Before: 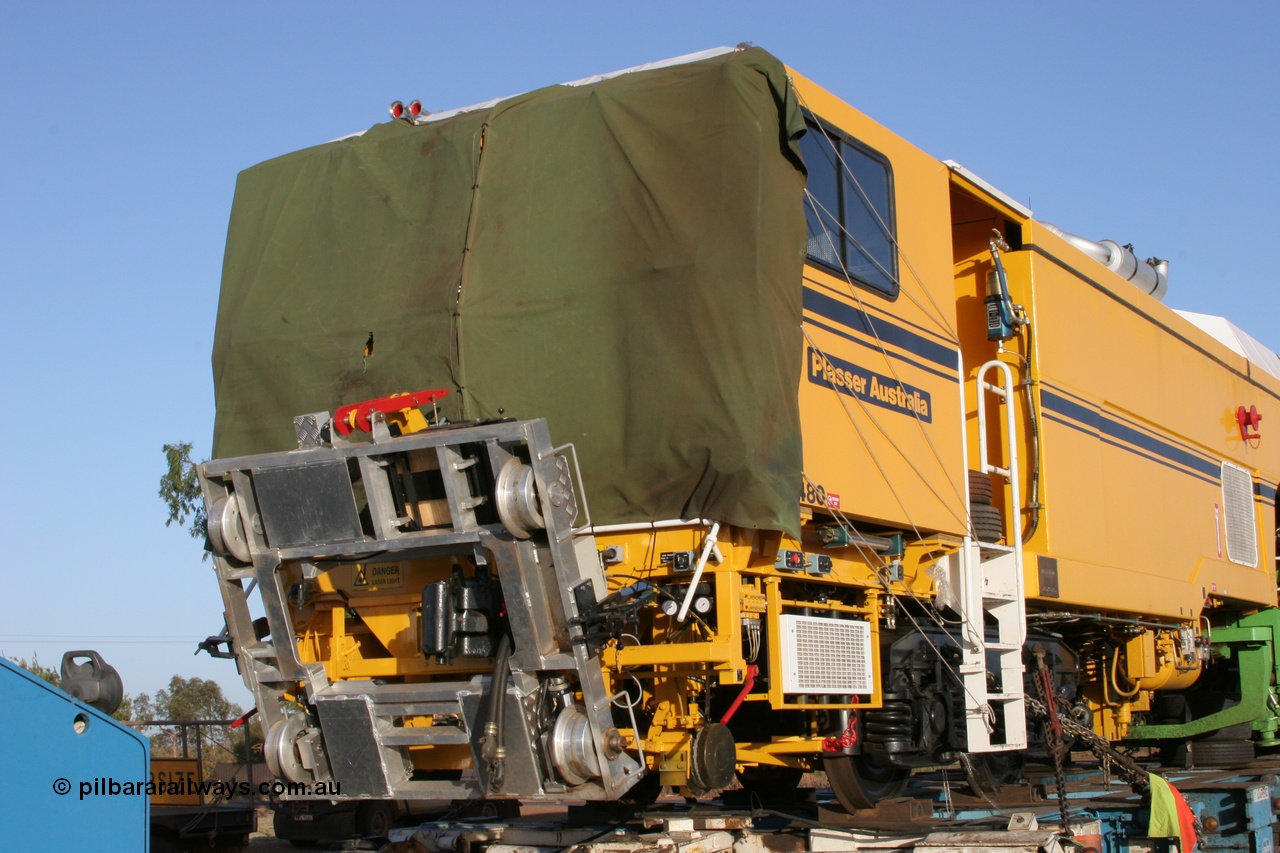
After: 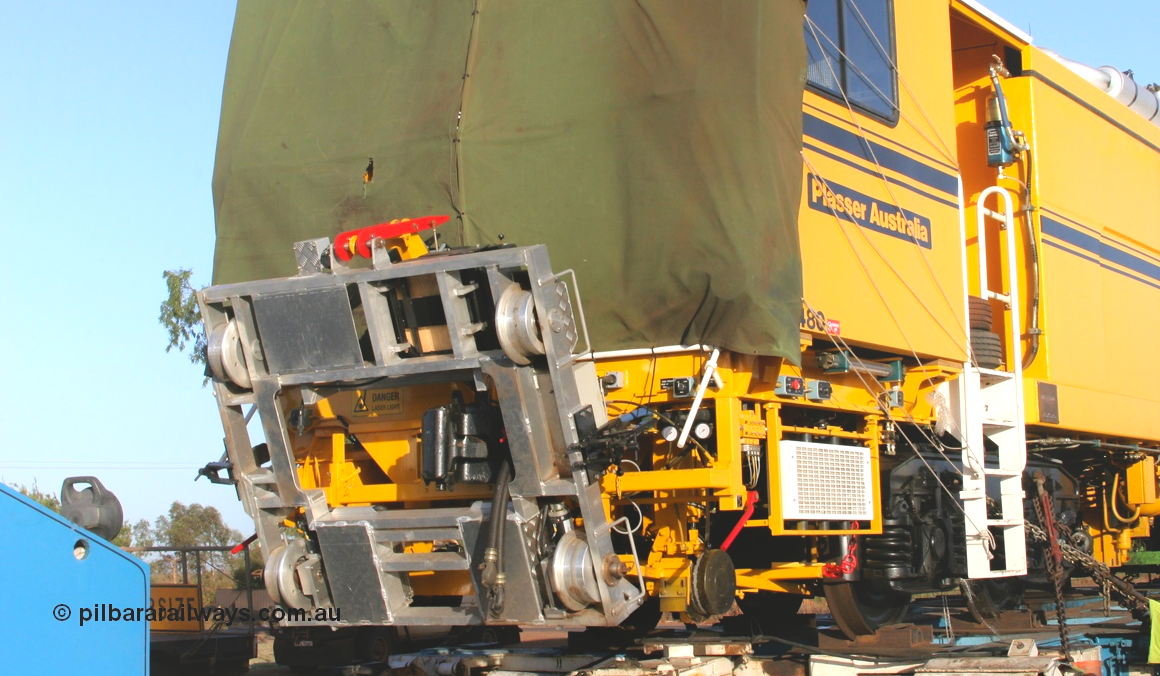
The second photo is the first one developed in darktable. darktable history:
exposure: exposure 0.201 EV, compensate highlight preservation false
tone equalizer: -8 EV -0.752 EV, -7 EV -0.735 EV, -6 EV -0.591 EV, -5 EV -0.41 EV, -3 EV 0.394 EV, -2 EV 0.6 EV, -1 EV 0.689 EV, +0 EV 0.771 EV
local contrast: detail 69%
crop: top 20.512%, right 9.353%, bottom 0.216%
